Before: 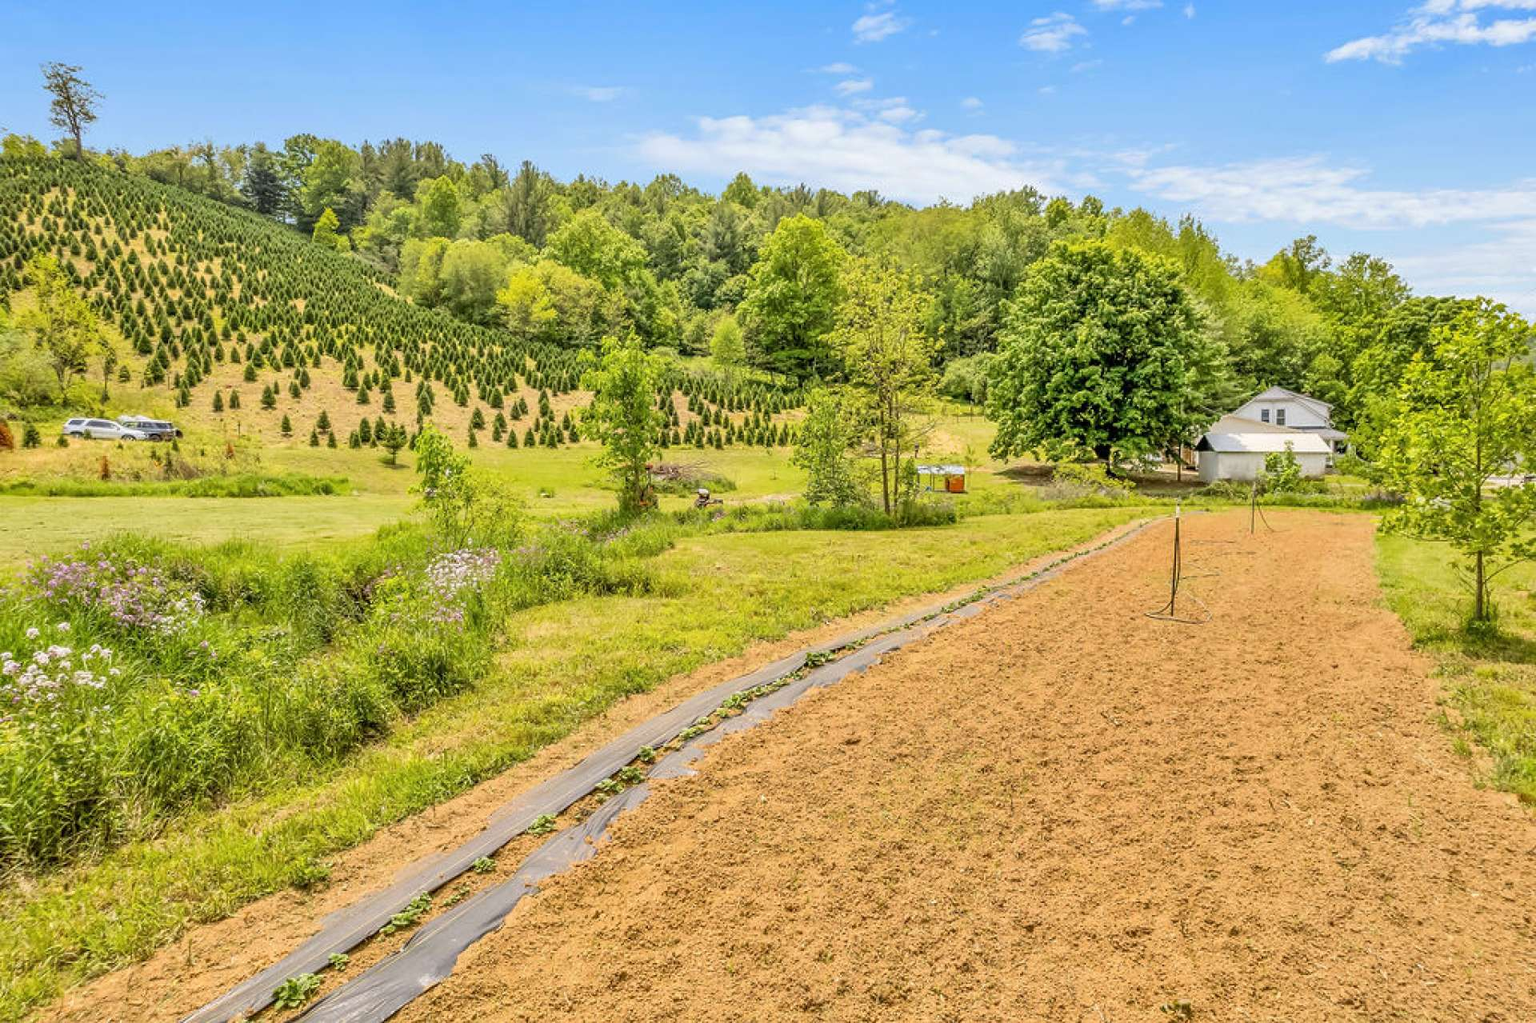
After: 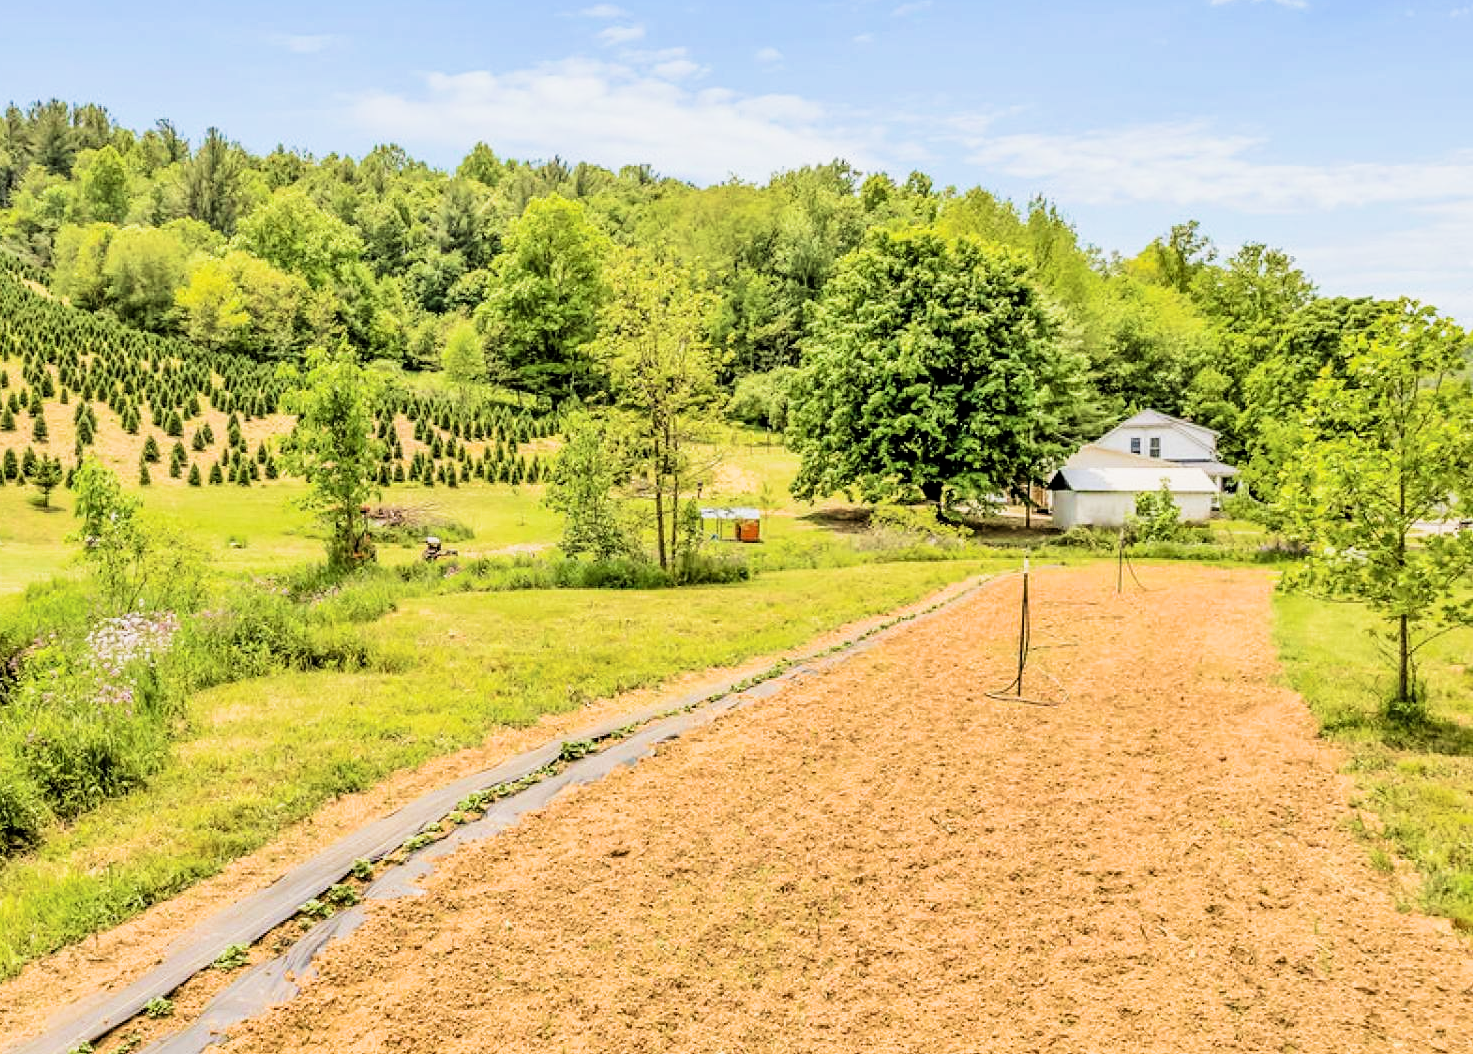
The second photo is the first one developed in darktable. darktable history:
exposure: exposure 0.379 EV, compensate exposure bias true, compensate highlight preservation false
velvia: on, module defaults
crop: left 23.236%, top 5.849%, bottom 11.681%
filmic rgb: black relative exposure -5 EV, white relative exposure 3.51 EV, hardness 3.17, contrast 1.392, highlights saturation mix -48.85%
